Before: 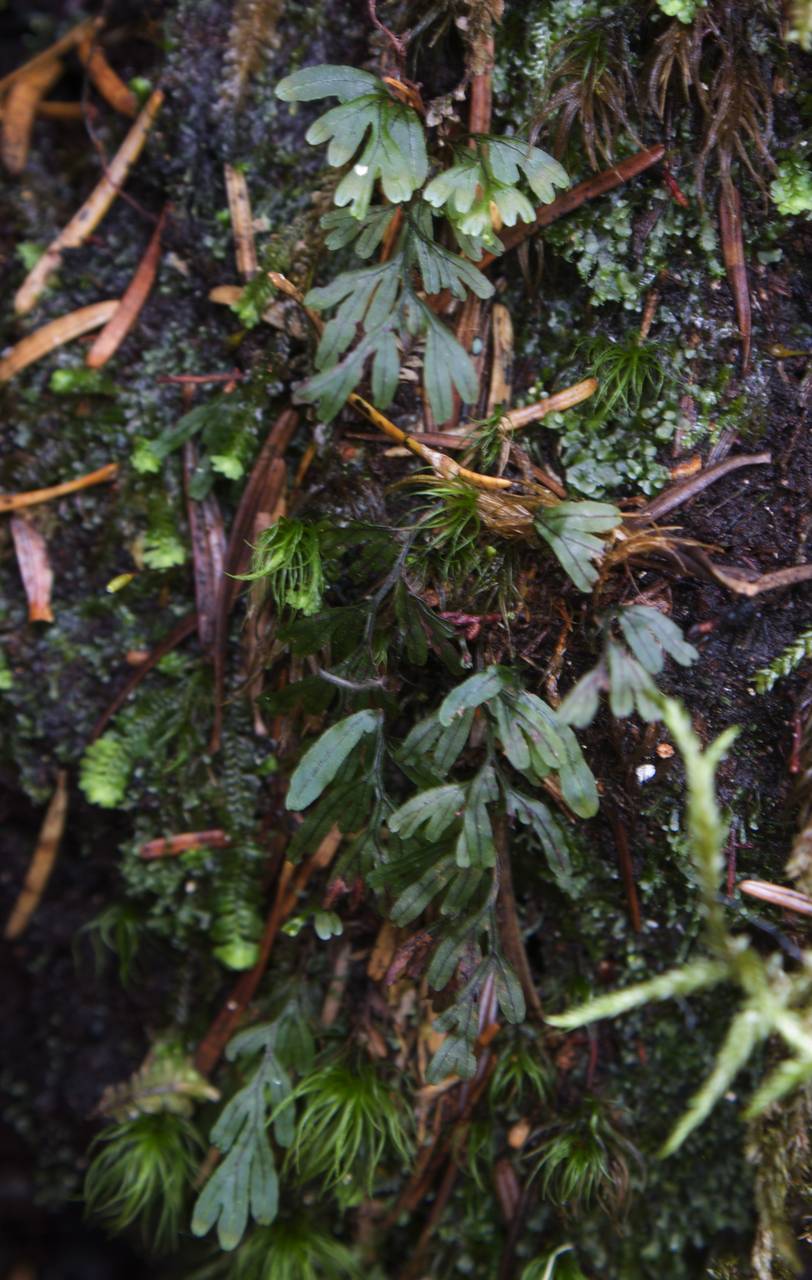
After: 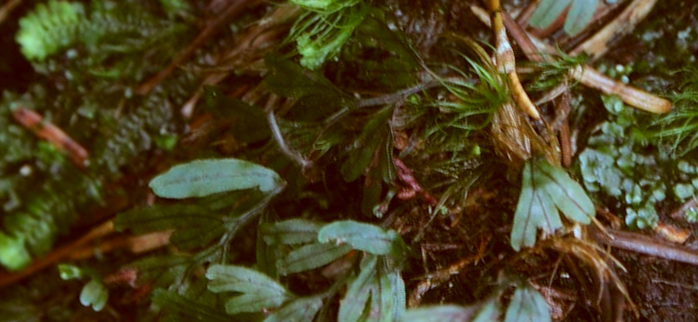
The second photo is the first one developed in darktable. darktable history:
crop and rotate: angle -45.67°, top 16.155%, right 0.816%, bottom 11.676%
color correction: highlights a* -14.36, highlights b* -16.97, shadows a* 10.02, shadows b* 28.91
